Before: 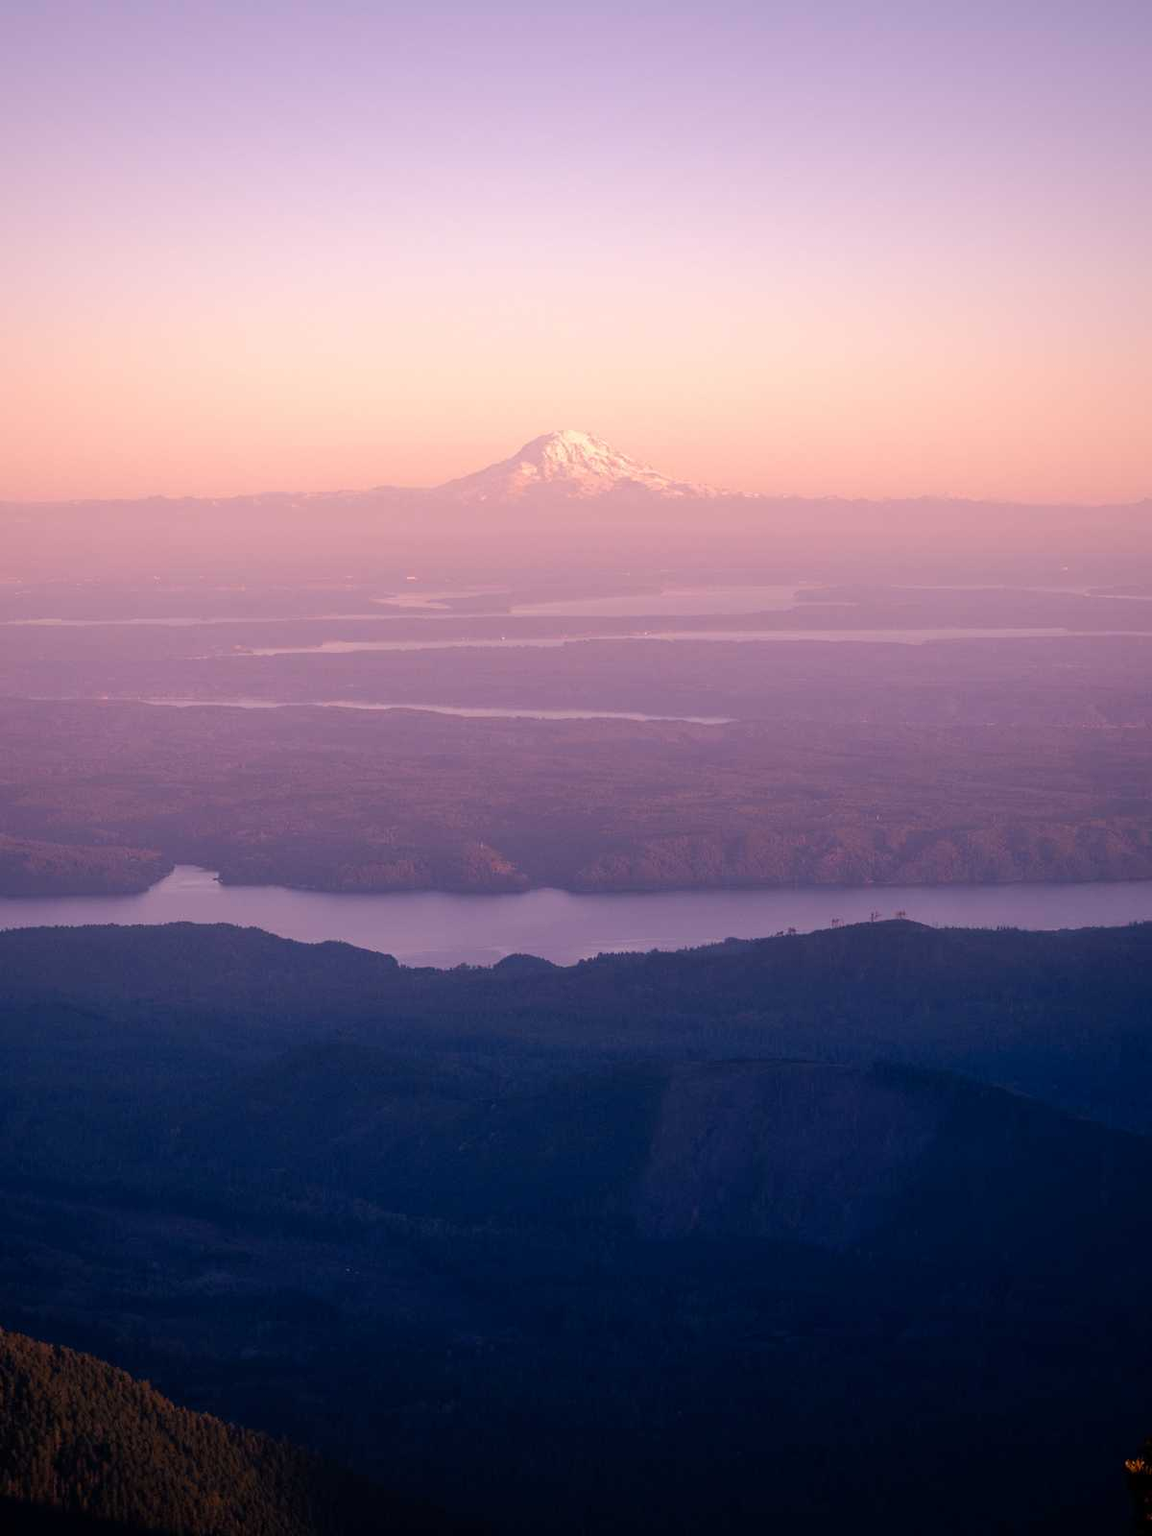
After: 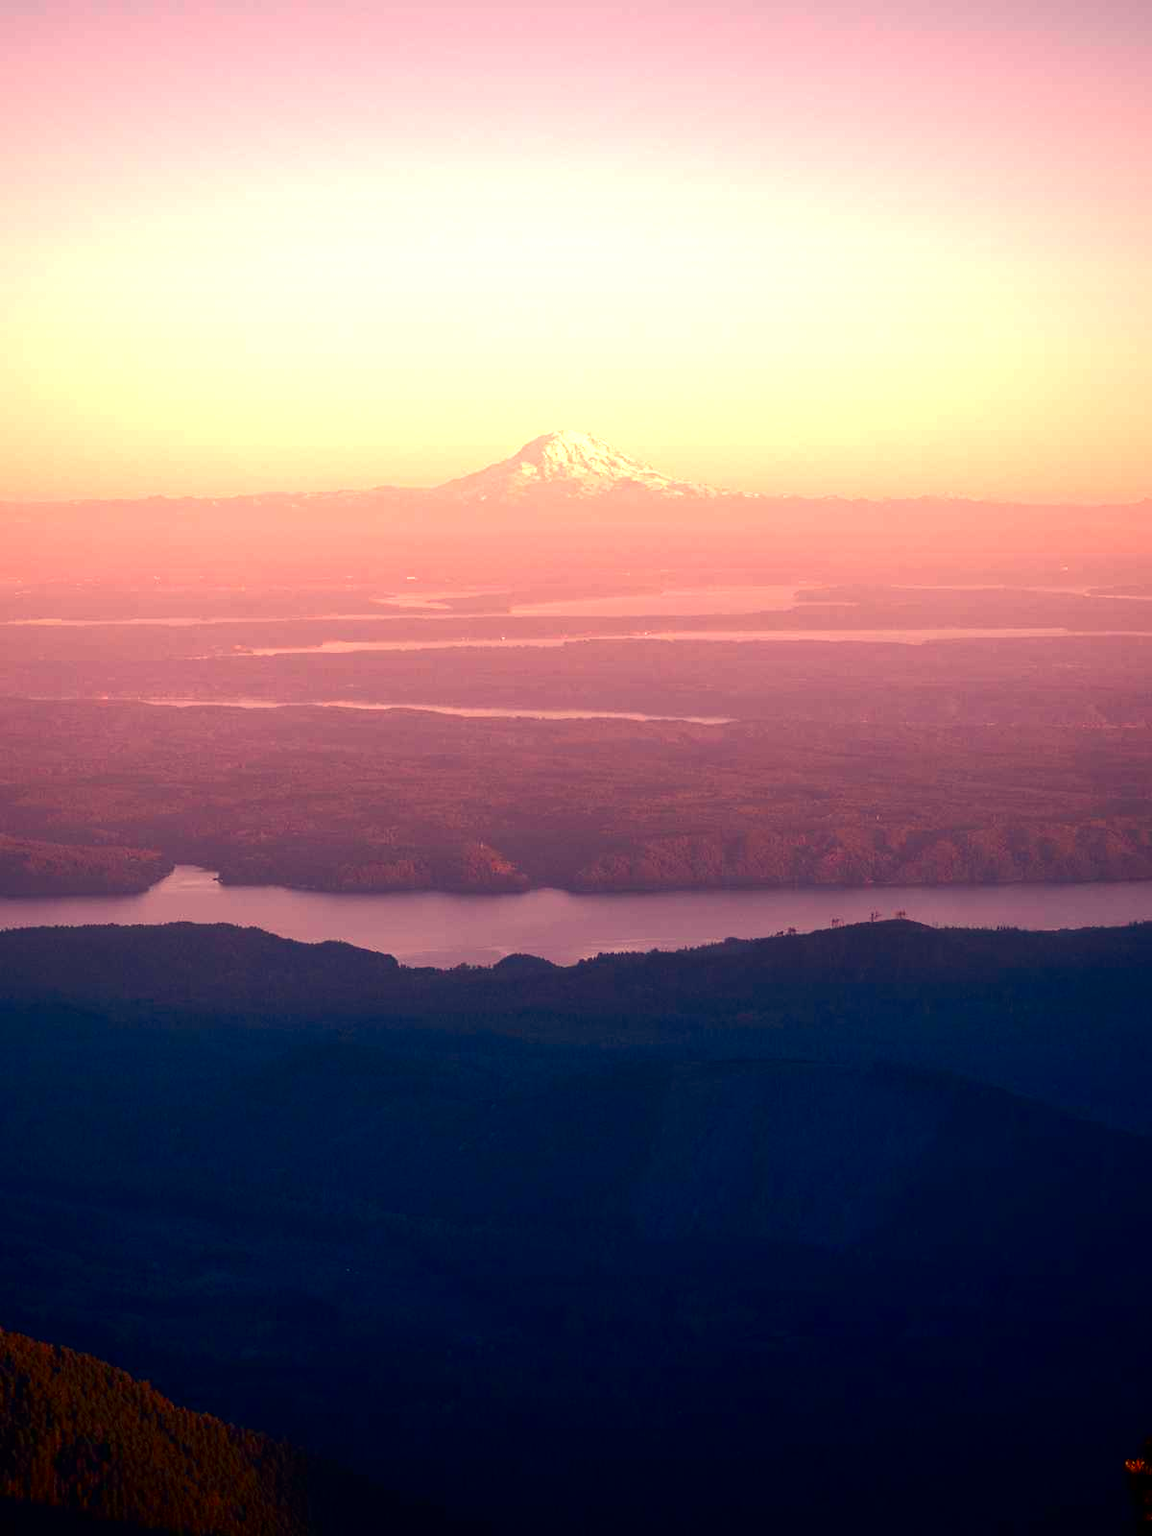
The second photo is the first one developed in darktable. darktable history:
white balance: red 1.123, blue 0.83
exposure: black level correction 0, exposure 0.7 EV, compensate highlight preservation false
contrast brightness saturation: brightness -0.25, saturation 0.2
